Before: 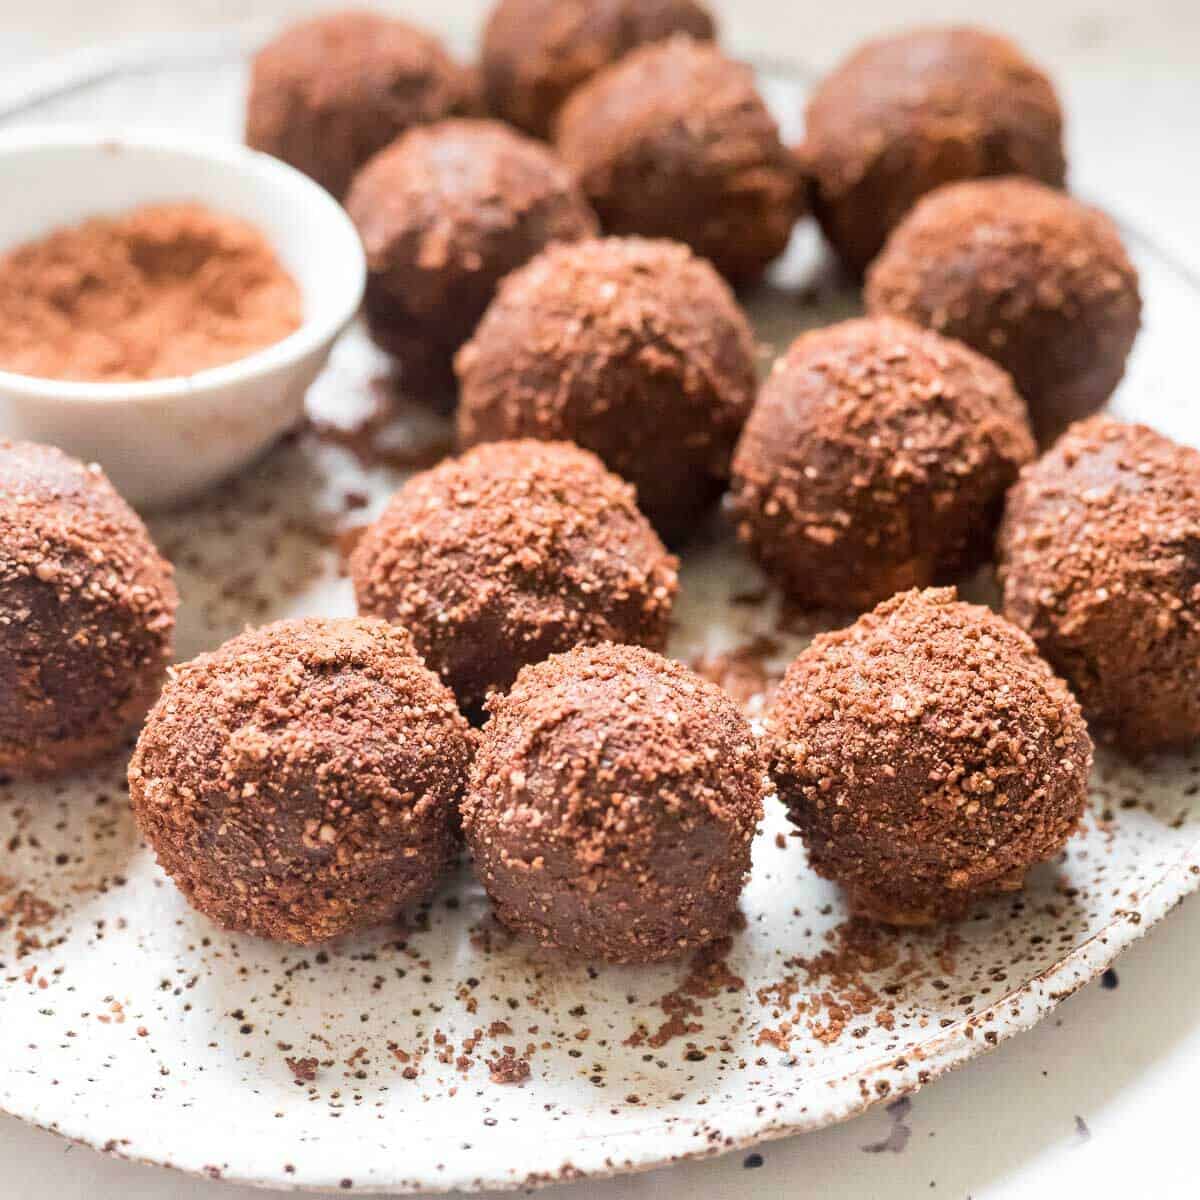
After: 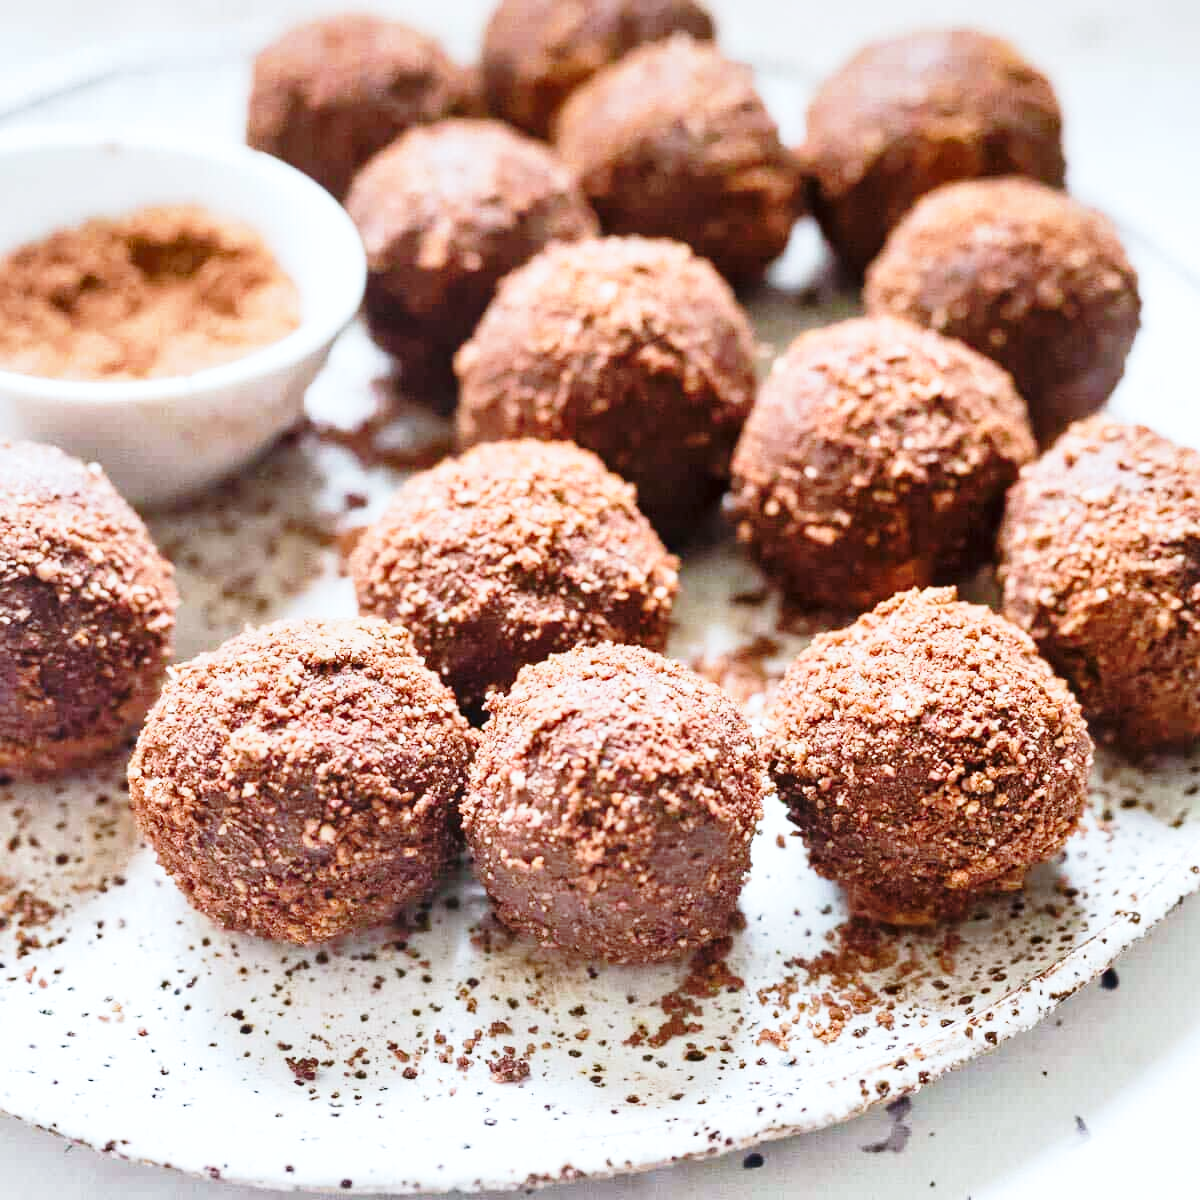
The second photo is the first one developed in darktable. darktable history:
shadows and highlights: low approximation 0.01, soften with gaussian
color calibration: illuminant custom, x 0.368, y 0.373, temperature 4338.69 K
base curve: curves: ch0 [(0, 0) (0.028, 0.03) (0.121, 0.232) (0.46, 0.748) (0.859, 0.968) (1, 1)], preserve colors none
